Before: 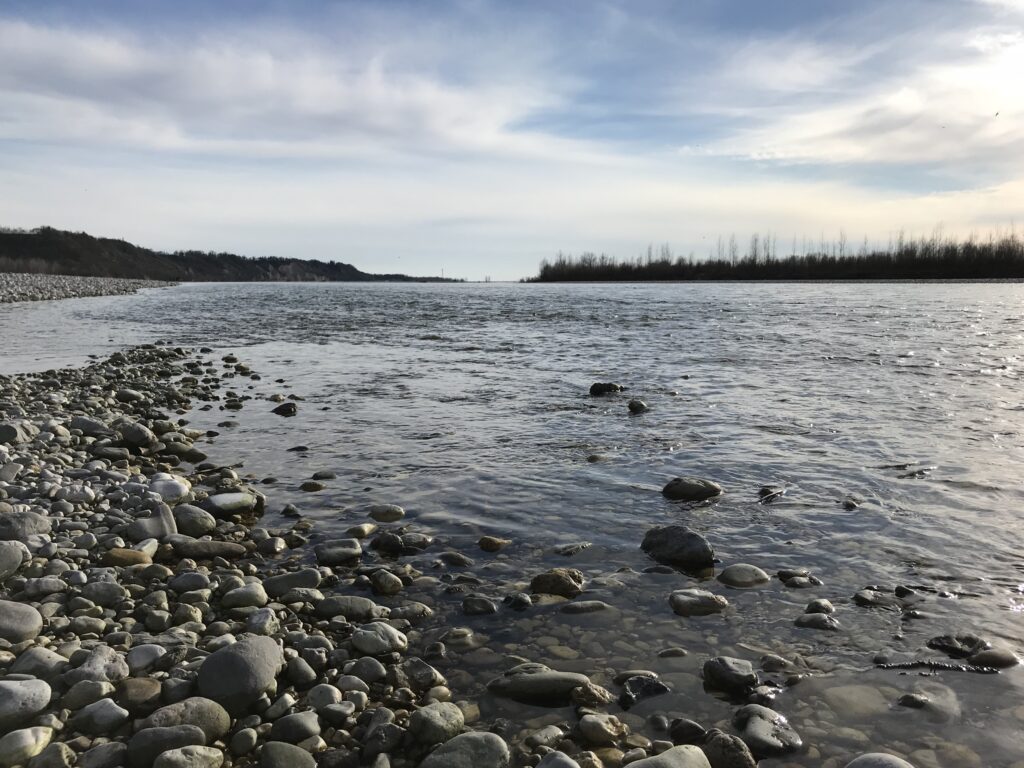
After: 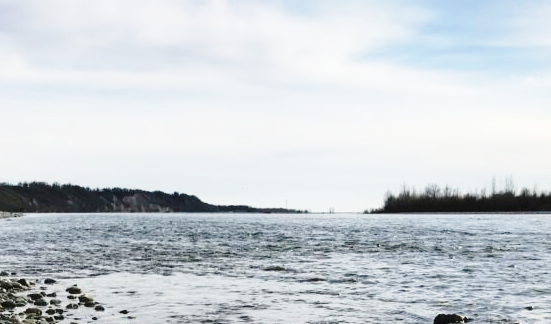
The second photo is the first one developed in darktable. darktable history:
crop: left 15.306%, top 9.065%, right 30.789%, bottom 48.638%
base curve: curves: ch0 [(0, 0) (0.028, 0.03) (0.121, 0.232) (0.46, 0.748) (0.859, 0.968) (1, 1)], preserve colors none
